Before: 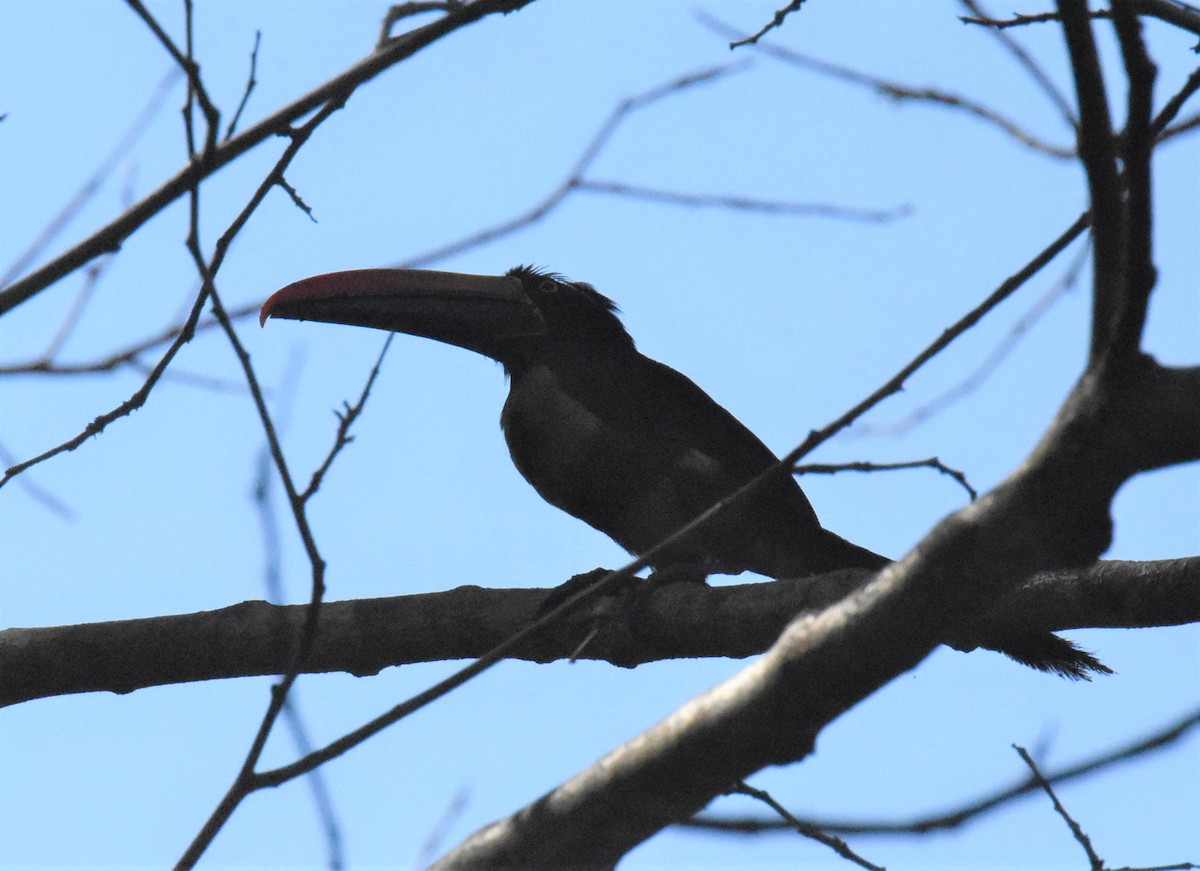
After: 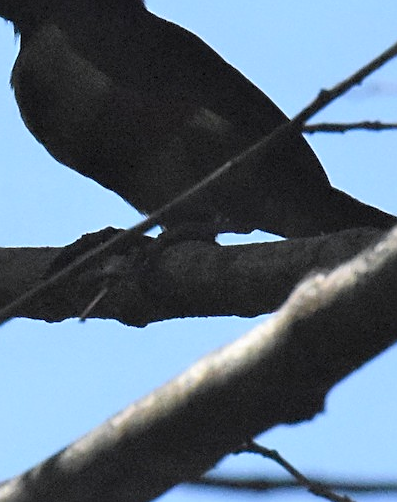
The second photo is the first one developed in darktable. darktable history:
white balance: red 0.988, blue 1.017
sharpen: on, module defaults
crop: left 40.878%, top 39.176%, right 25.993%, bottom 3.081%
